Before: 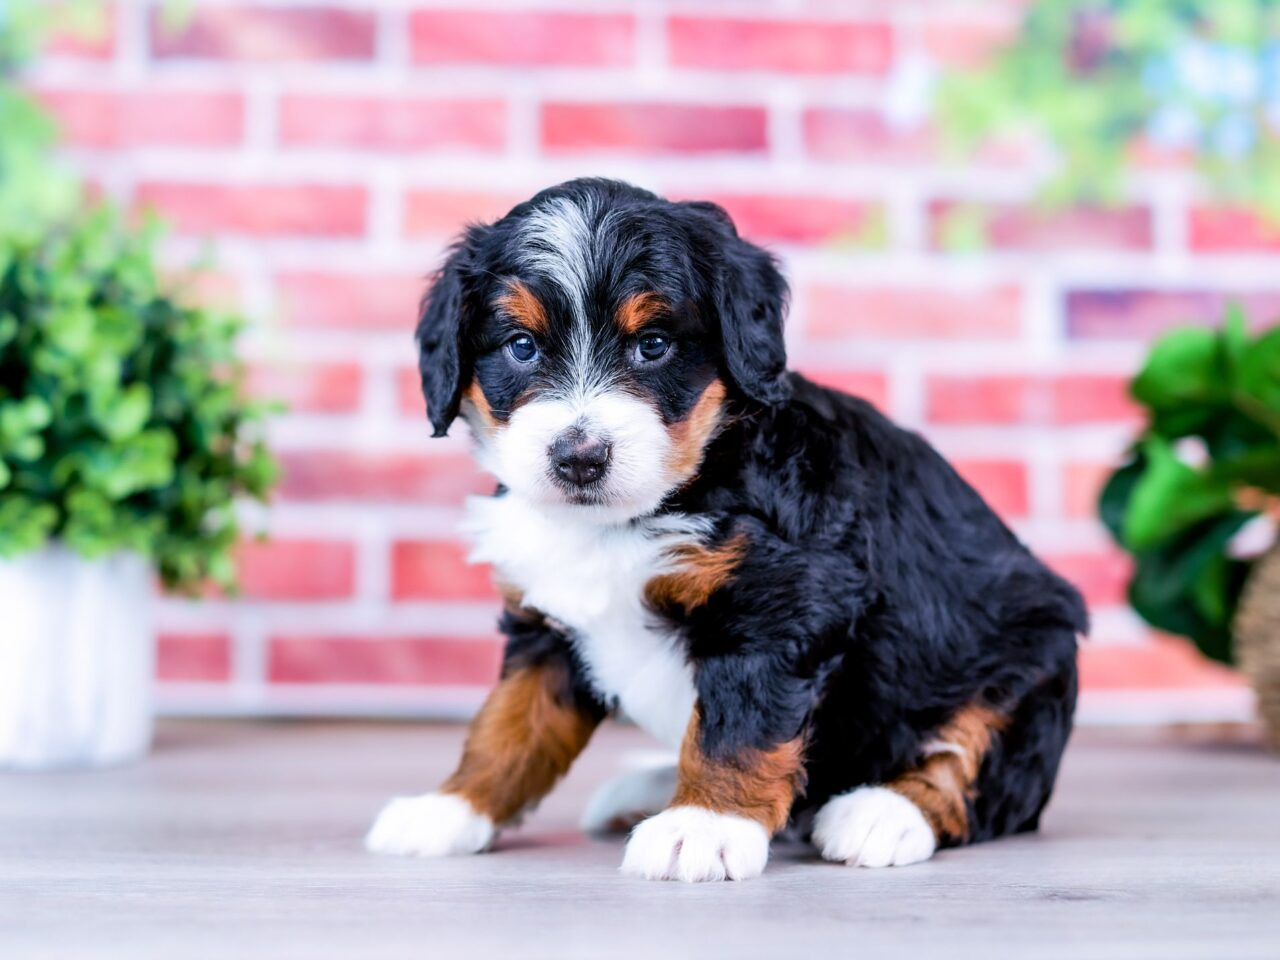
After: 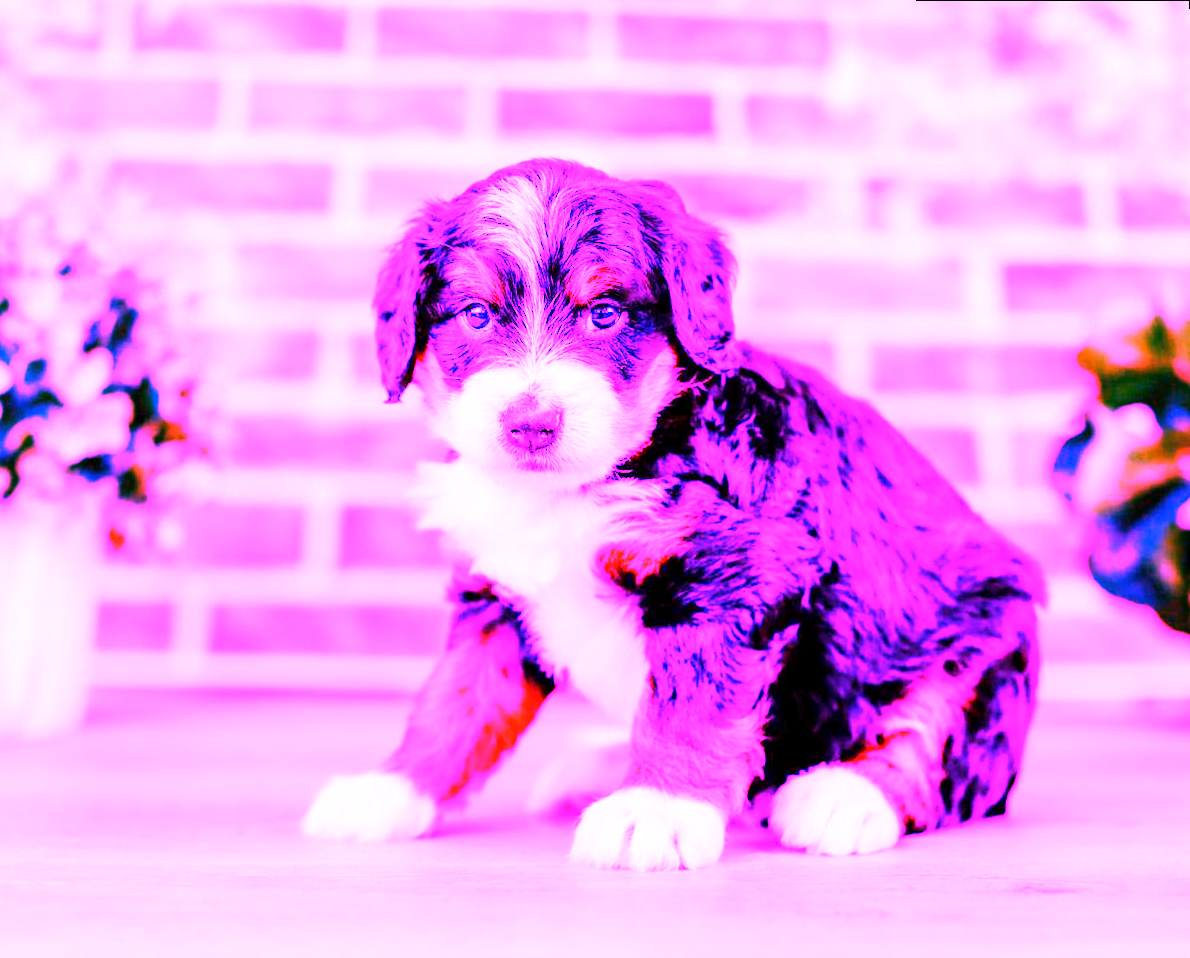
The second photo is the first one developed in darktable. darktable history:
white balance: red 8, blue 8
rotate and perspective: rotation 0.215°, lens shift (vertical) -0.139, crop left 0.069, crop right 0.939, crop top 0.002, crop bottom 0.996
